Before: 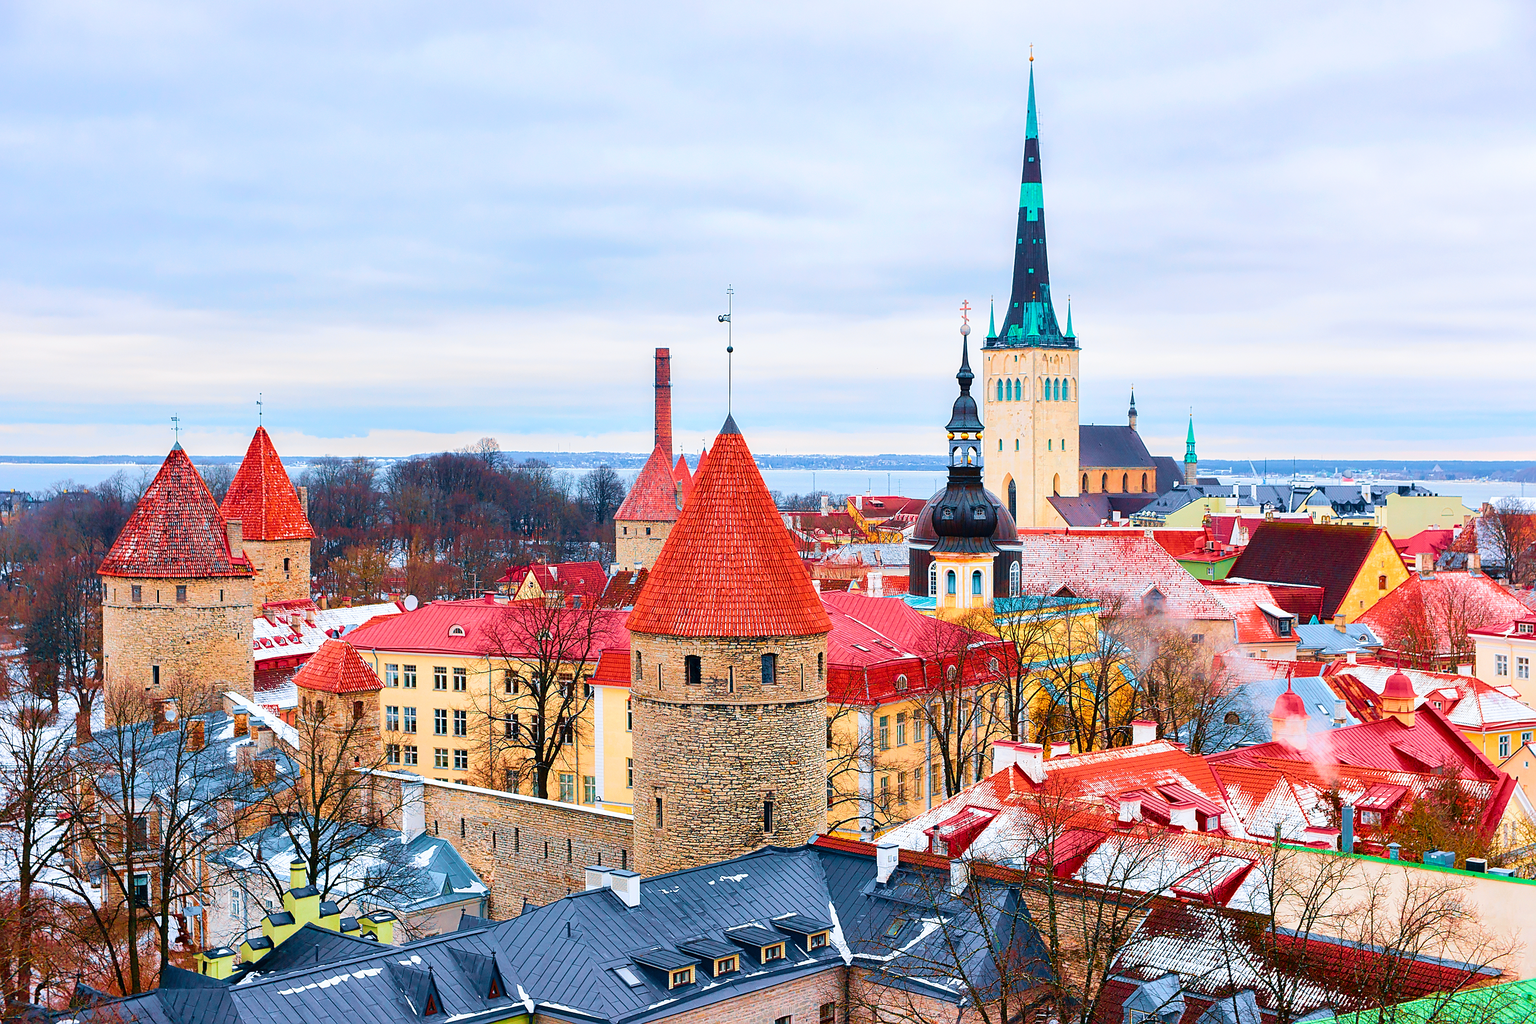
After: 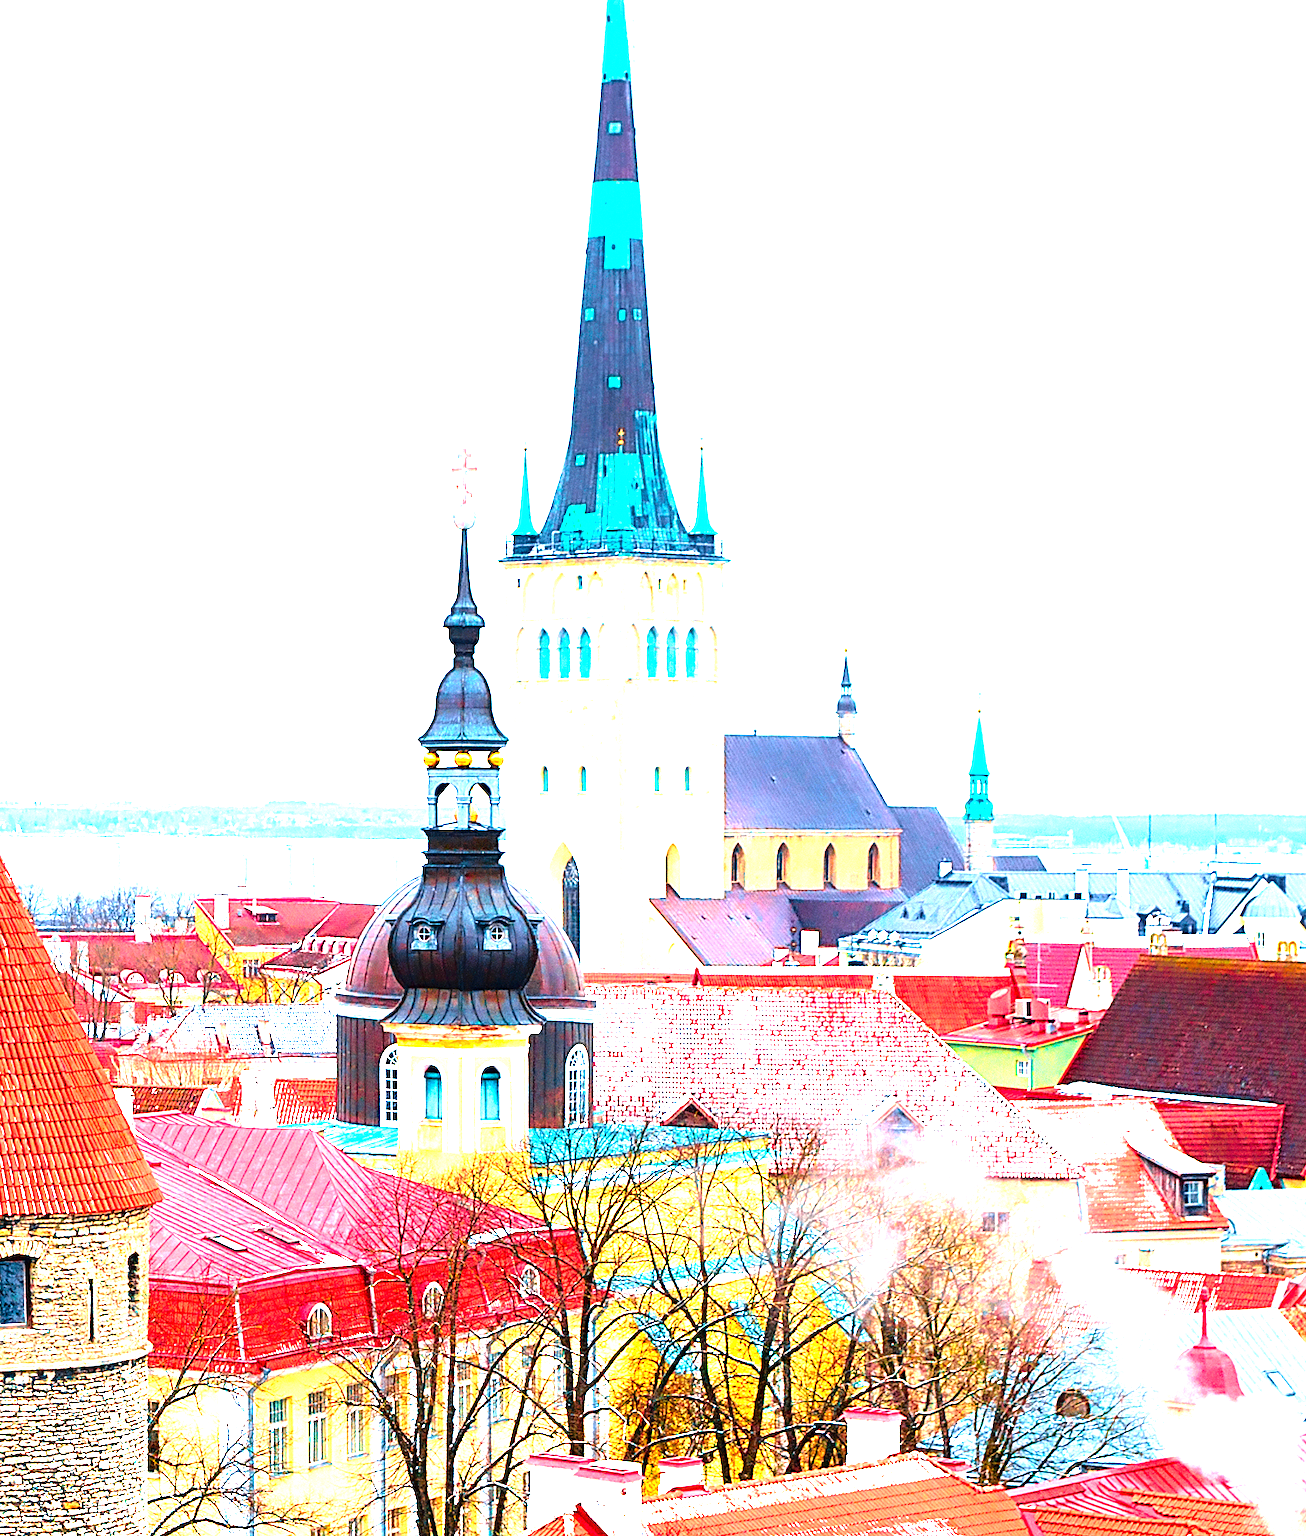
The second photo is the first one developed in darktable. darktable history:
crop and rotate: left 49.619%, top 10.121%, right 13.132%, bottom 24.168%
tone equalizer: -8 EV -0.726 EV, -7 EV -0.705 EV, -6 EV -0.63 EV, -5 EV -0.423 EV, -3 EV 0.402 EV, -2 EV 0.6 EV, -1 EV 0.678 EV, +0 EV 0.752 EV, mask exposure compensation -0.513 EV
exposure: exposure 1.16 EV, compensate exposure bias true, compensate highlight preservation false
